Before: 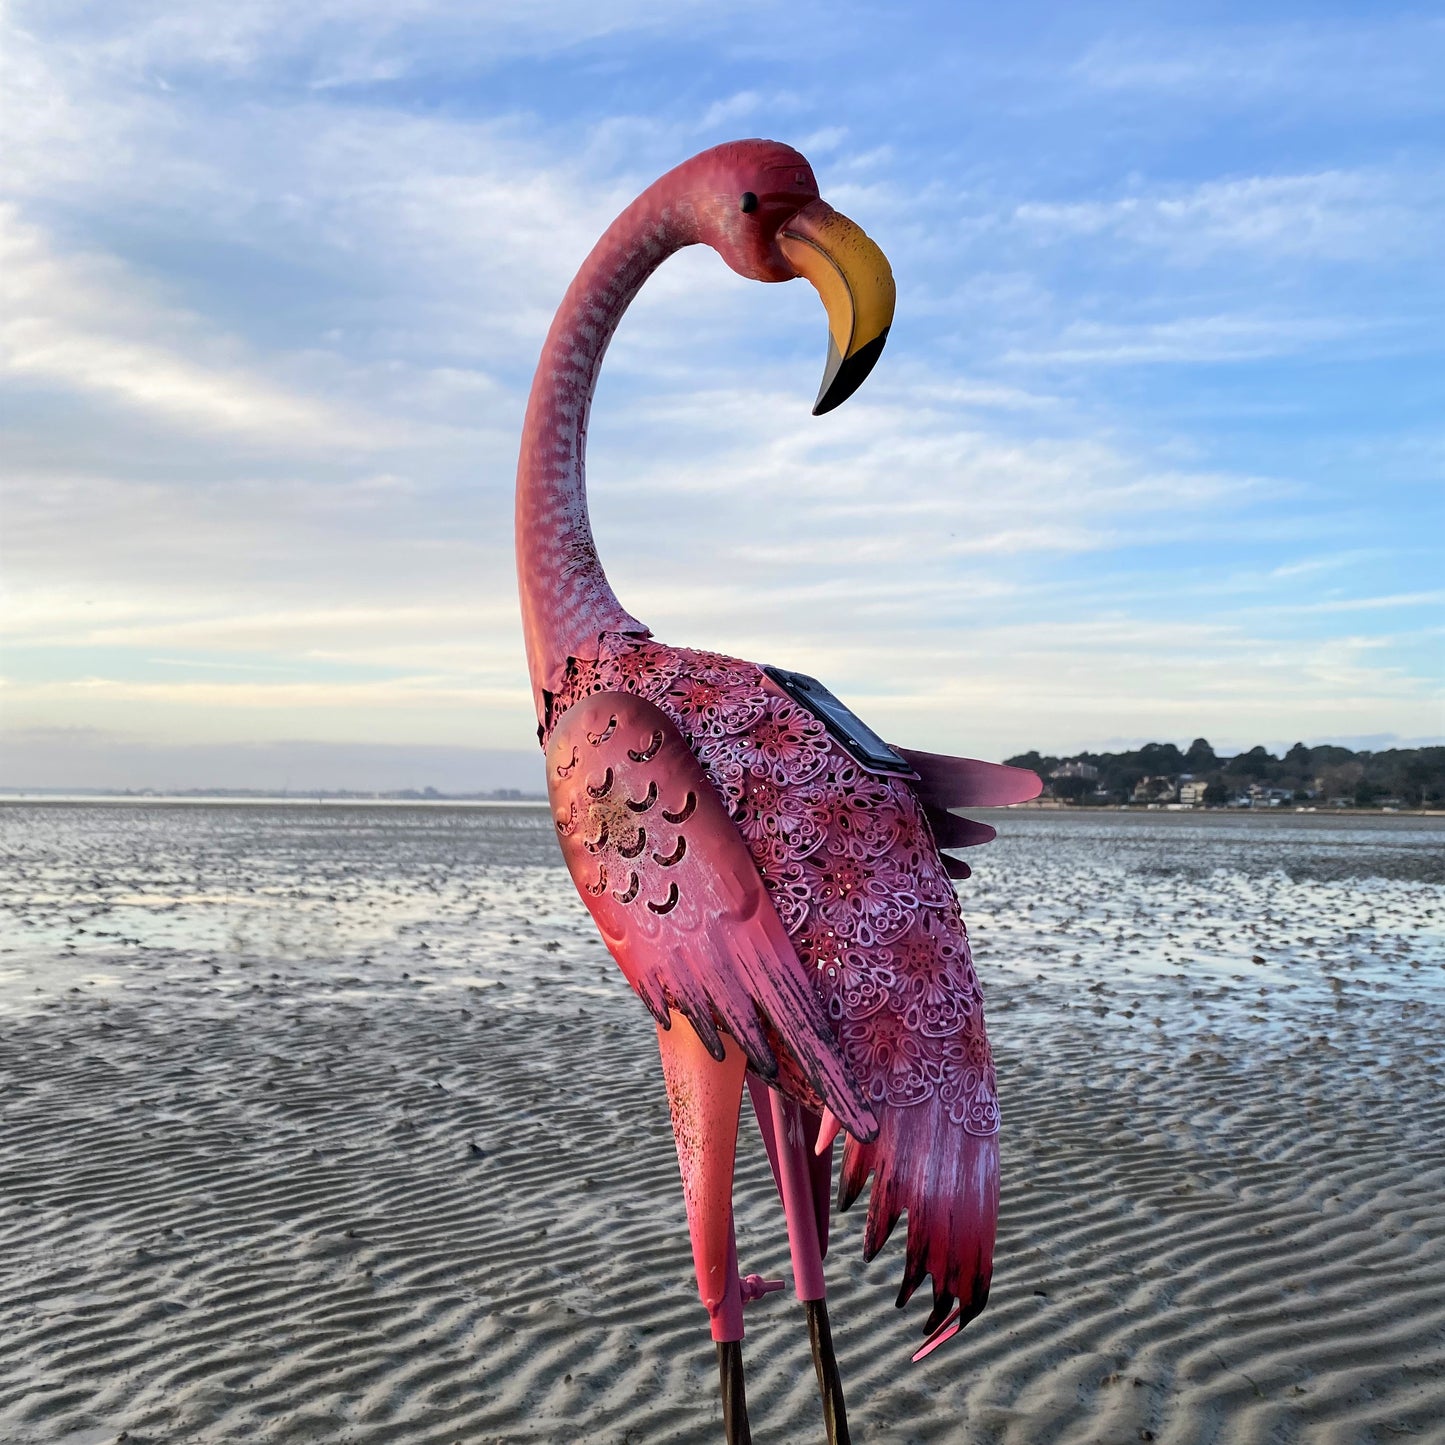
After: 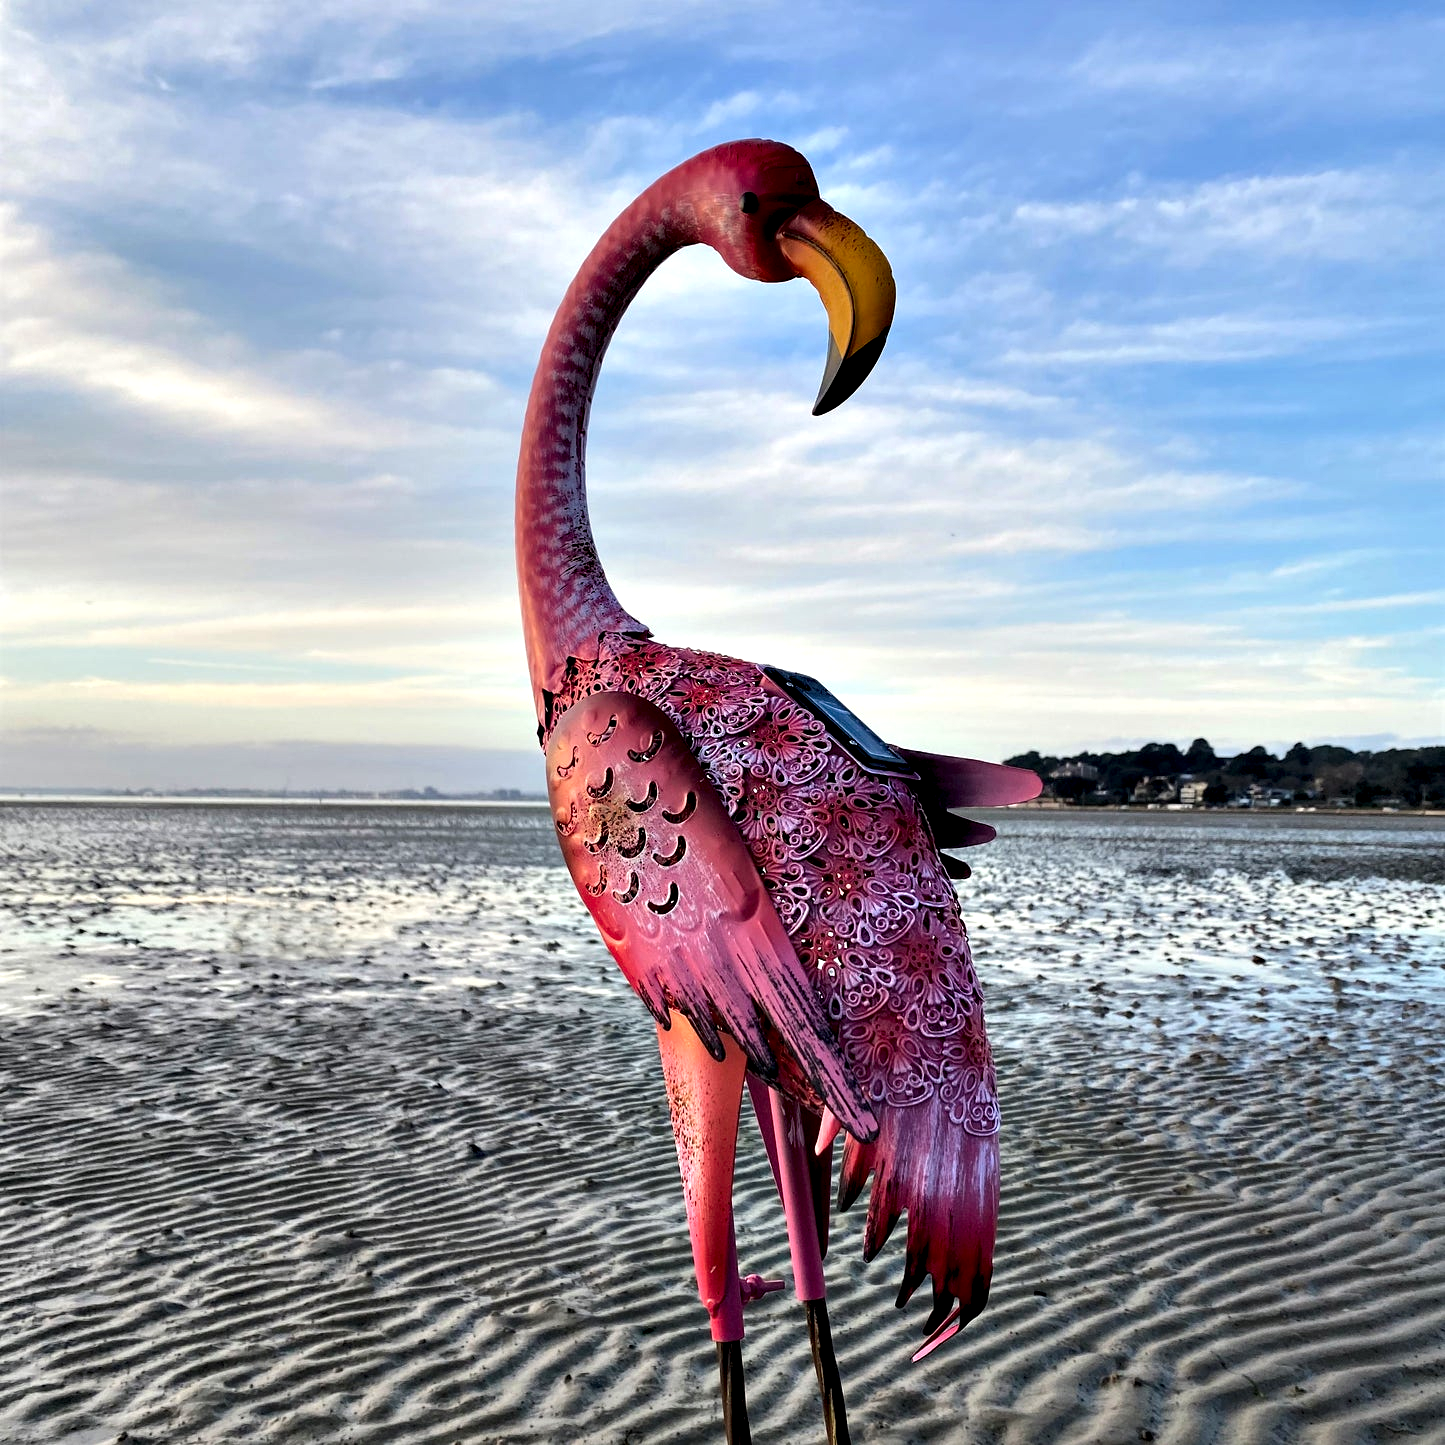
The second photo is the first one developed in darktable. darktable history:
contrast equalizer: y [[0.6 ×6], [0.55 ×6], [0 ×6], [0 ×6], [0 ×6]]
